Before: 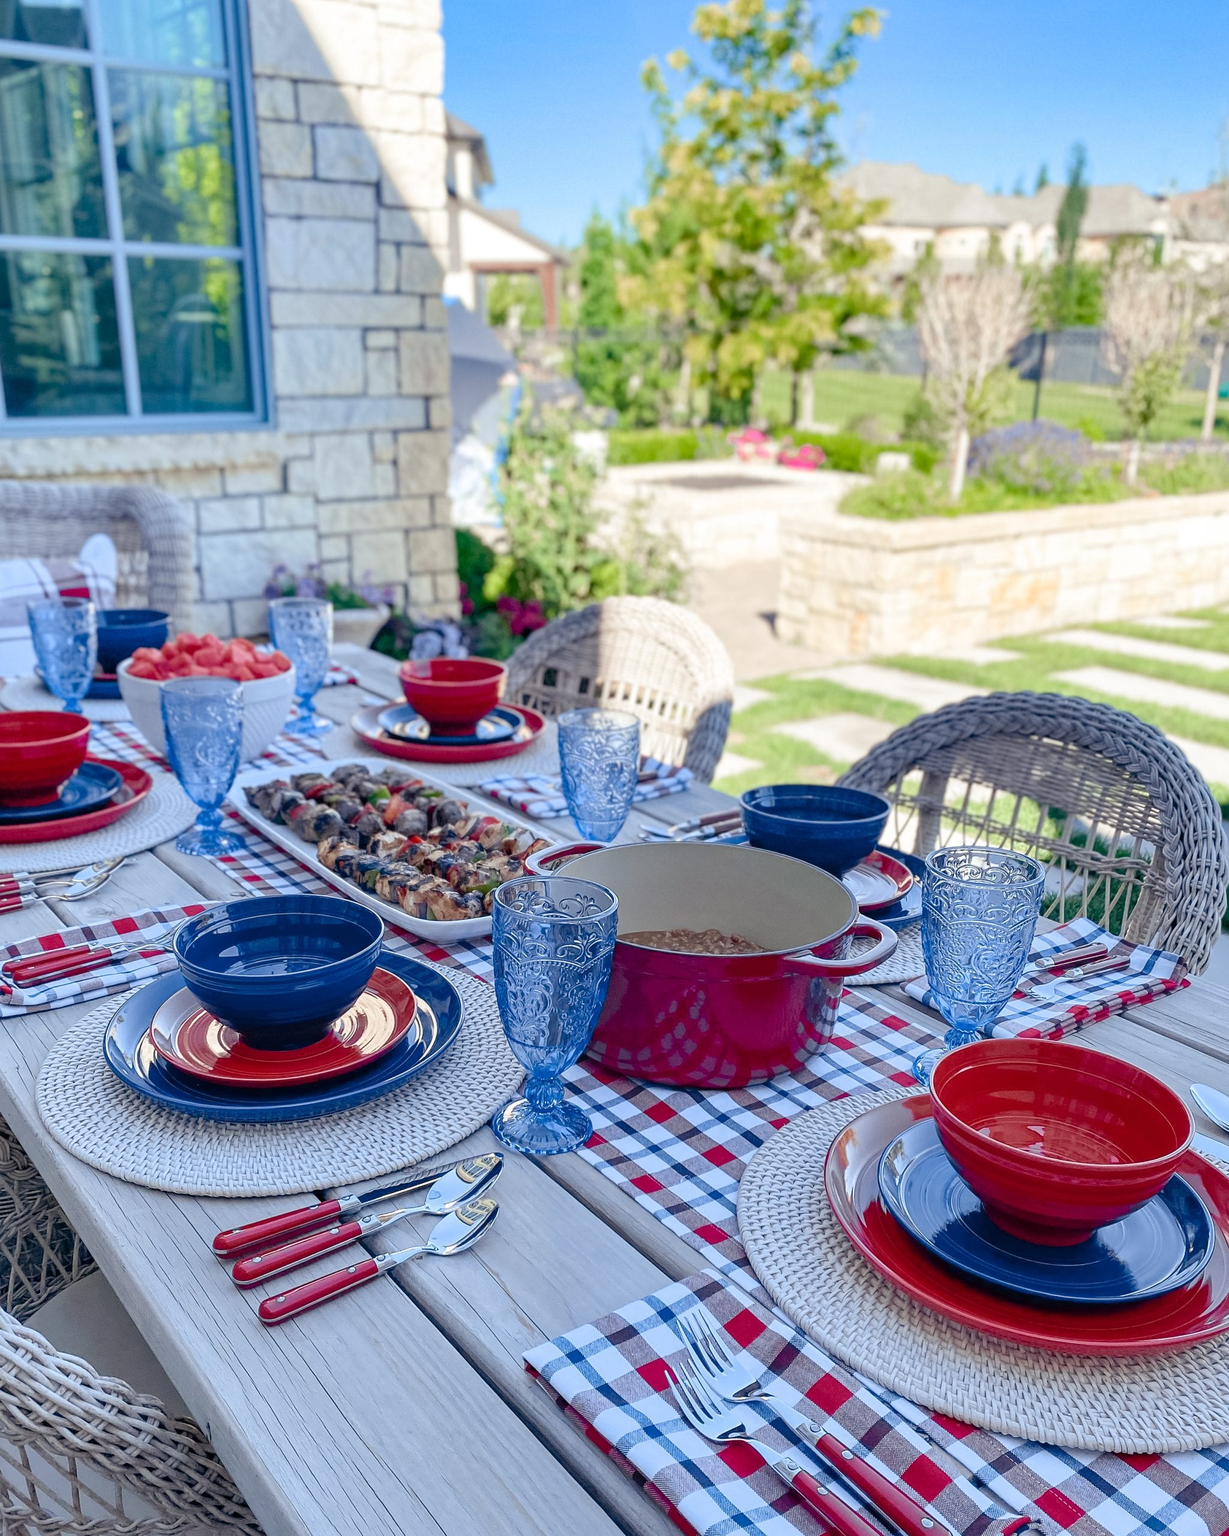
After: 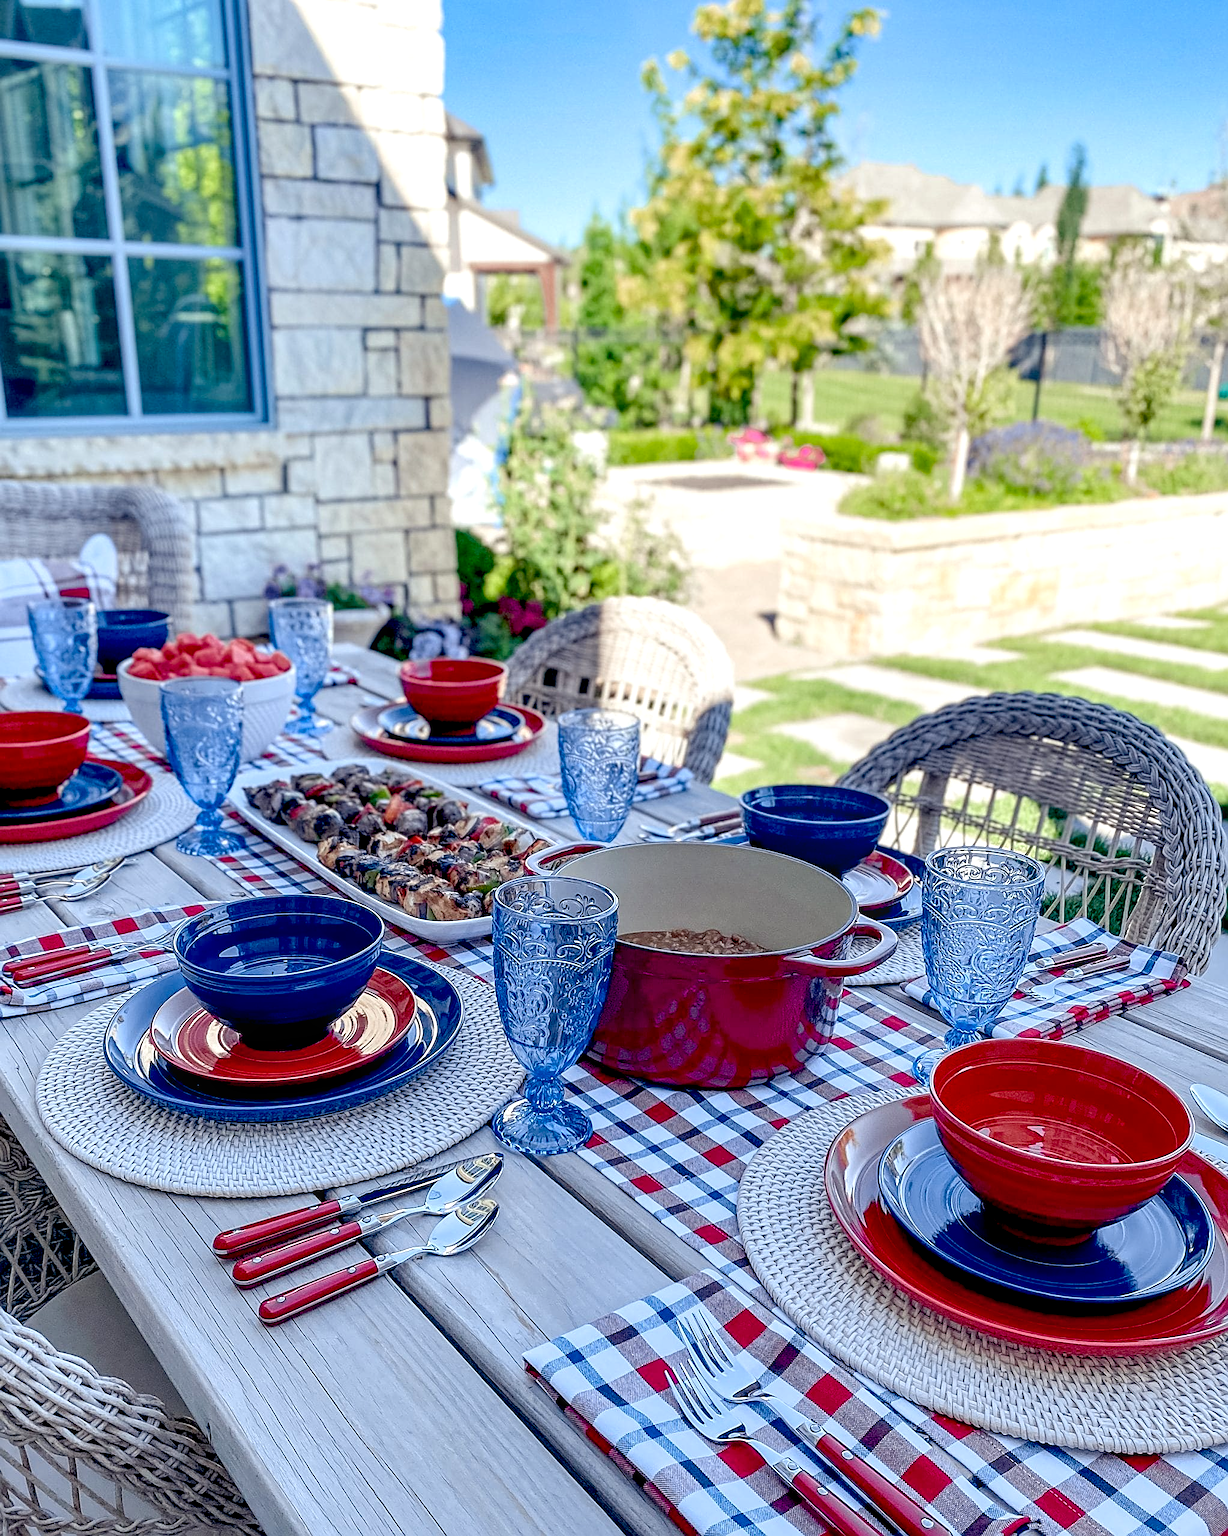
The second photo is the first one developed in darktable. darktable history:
sharpen: on, module defaults
rotate and perspective: crop left 0, crop top 0
local contrast: on, module defaults
exposure: black level correction 0.025, exposure 0.182 EV, compensate highlight preservation false
color balance: output saturation 98.5%
